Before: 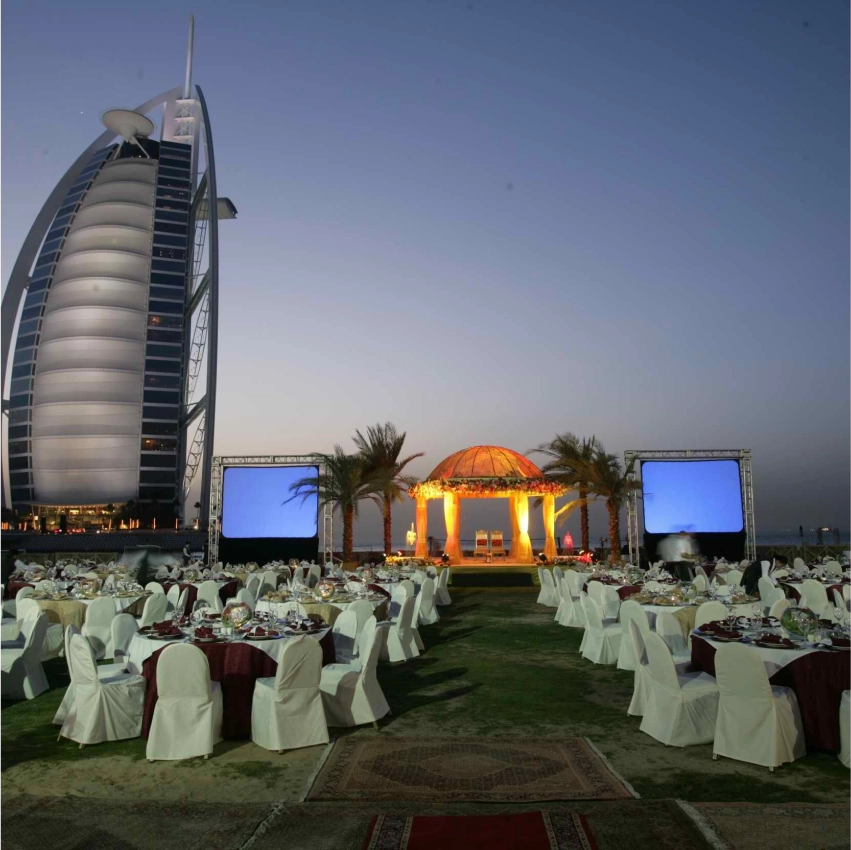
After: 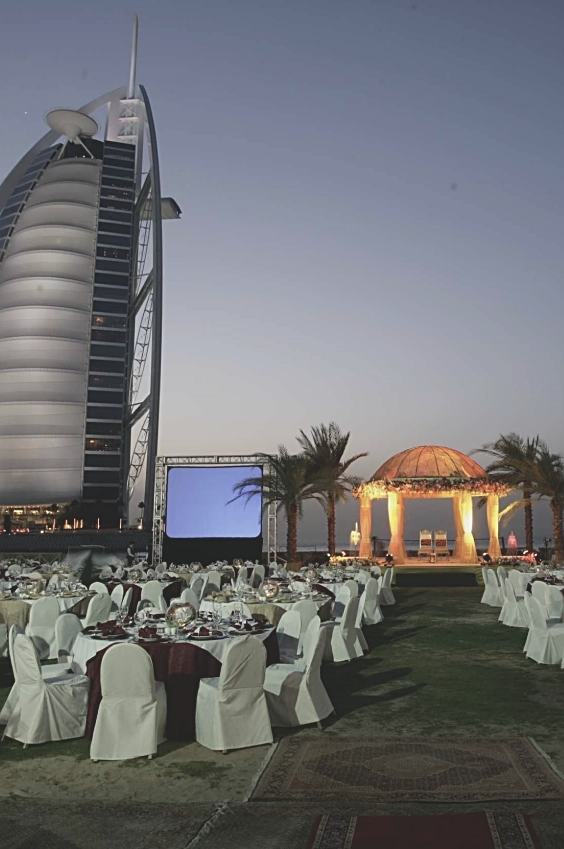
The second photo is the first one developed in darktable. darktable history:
sharpen: on, module defaults
crop and rotate: left 6.599%, right 27.01%
tone equalizer: -8 EV -0.391 EV, -7 EV -0.404 EV, -6 EV -0.353 EV, -5 EV -0.238 EV, -3 EV 0.21 EV, -2 EV 0.306 EV, -1 EV 0.376 EV, +0 EV 0.412 EV, edges refinement/feathering 500, mask exposure compensation -1.57 EV, preserve details no
contrast brightness saturation: contrast -0.268, saturation -0.429
